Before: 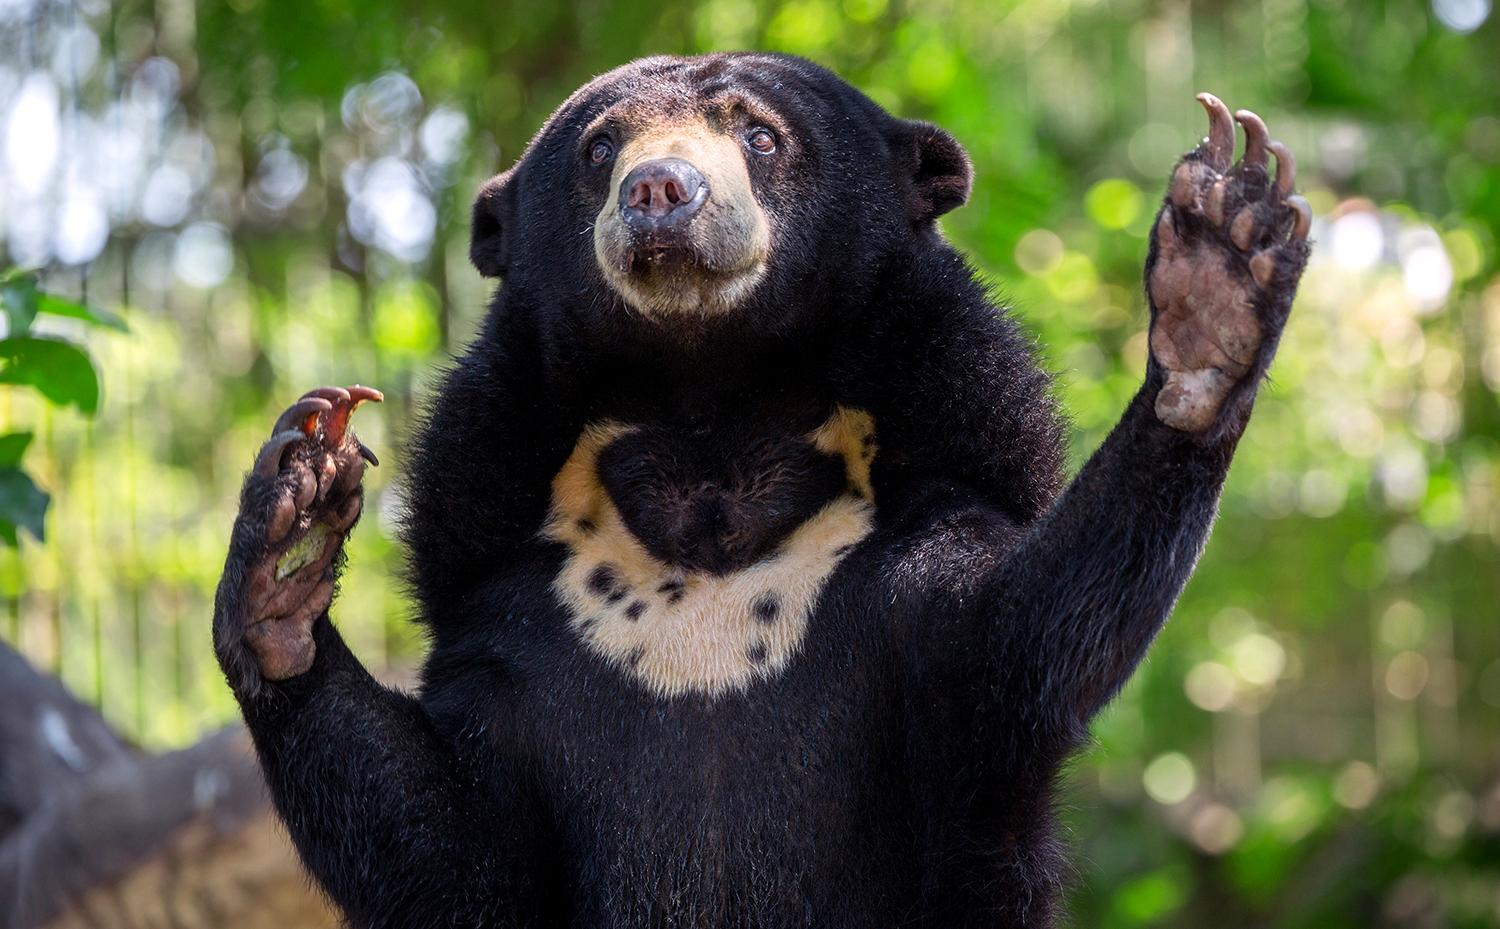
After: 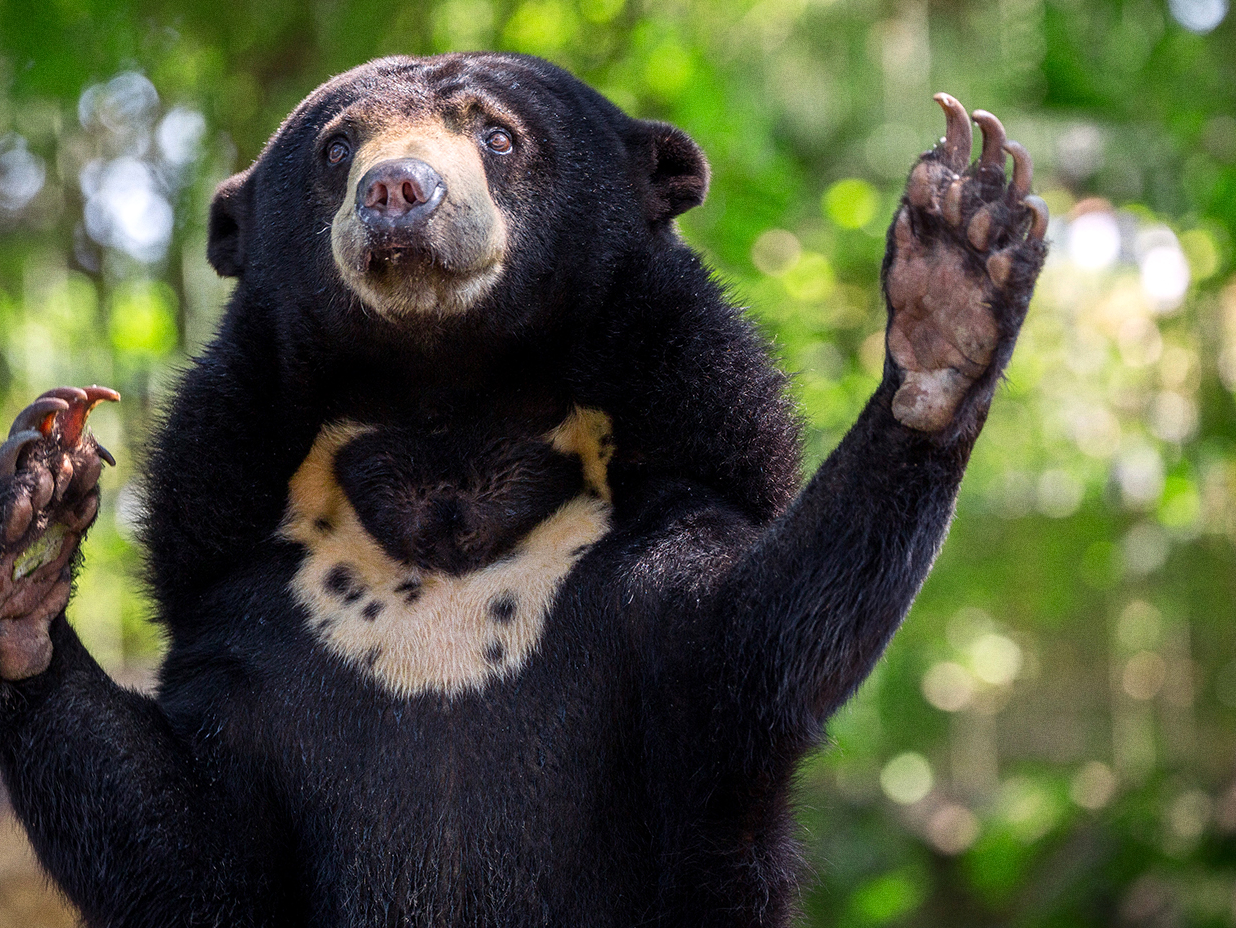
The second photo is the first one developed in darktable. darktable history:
crop: left 17.582%, bottom 0.031%
grain: strength 26%
color balance: mode lift, gamma, gain (sRGB)
